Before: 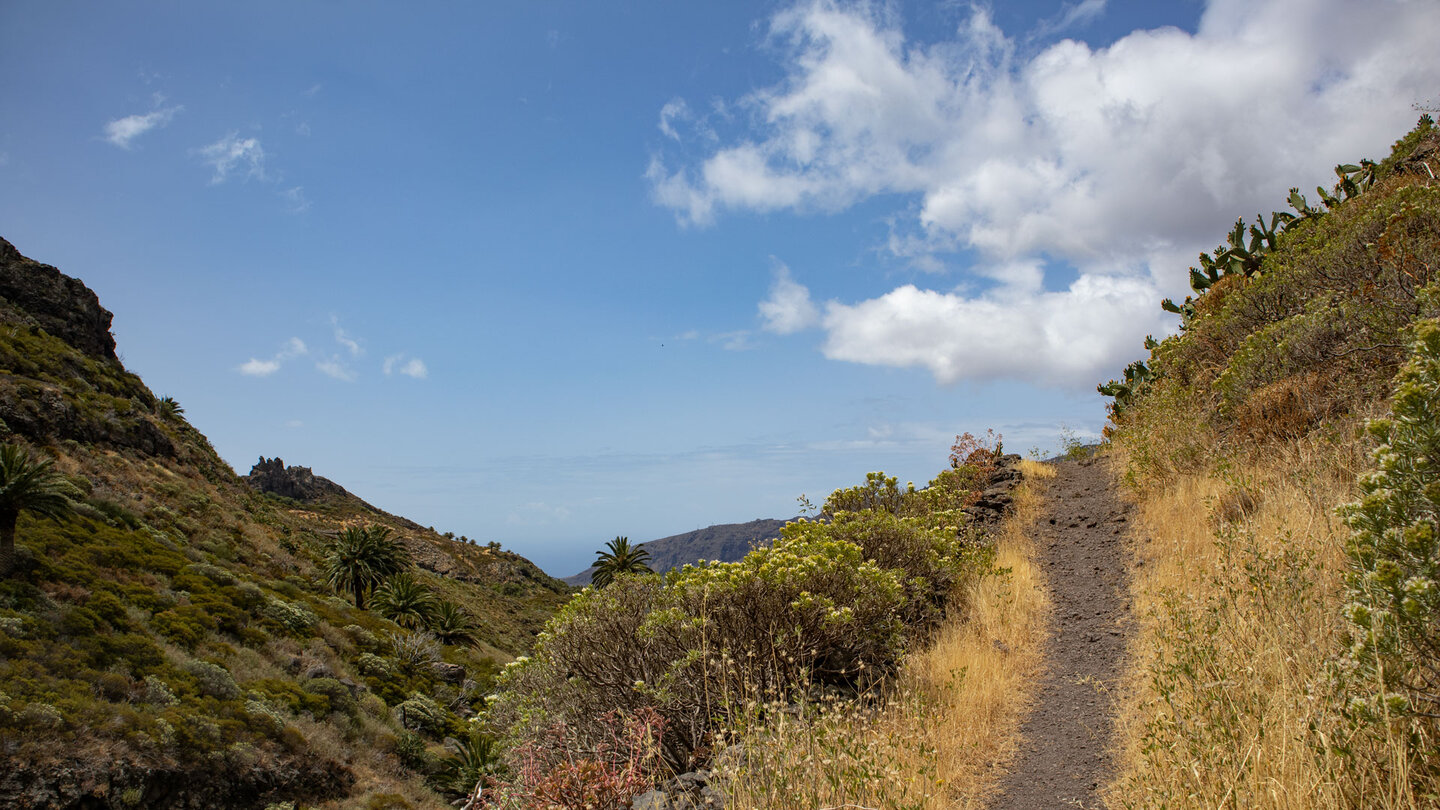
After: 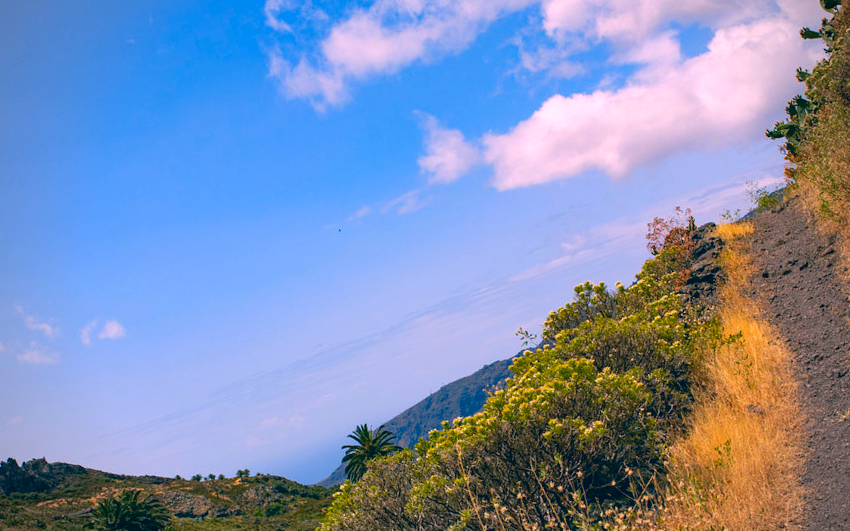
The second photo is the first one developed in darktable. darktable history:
vignetting: fall-off radius 61.09%
crop and rotate: angle 18.32°, left 6.795%, right 4.099%, bottom 1.133%
color correction: highlights a* 17.01, highlights b* 0.314, shadows a* -15.12, shadows b* -14.28, saturation 1.53
exposure: exposure 0.127 EV, compensate highlight preservation false
